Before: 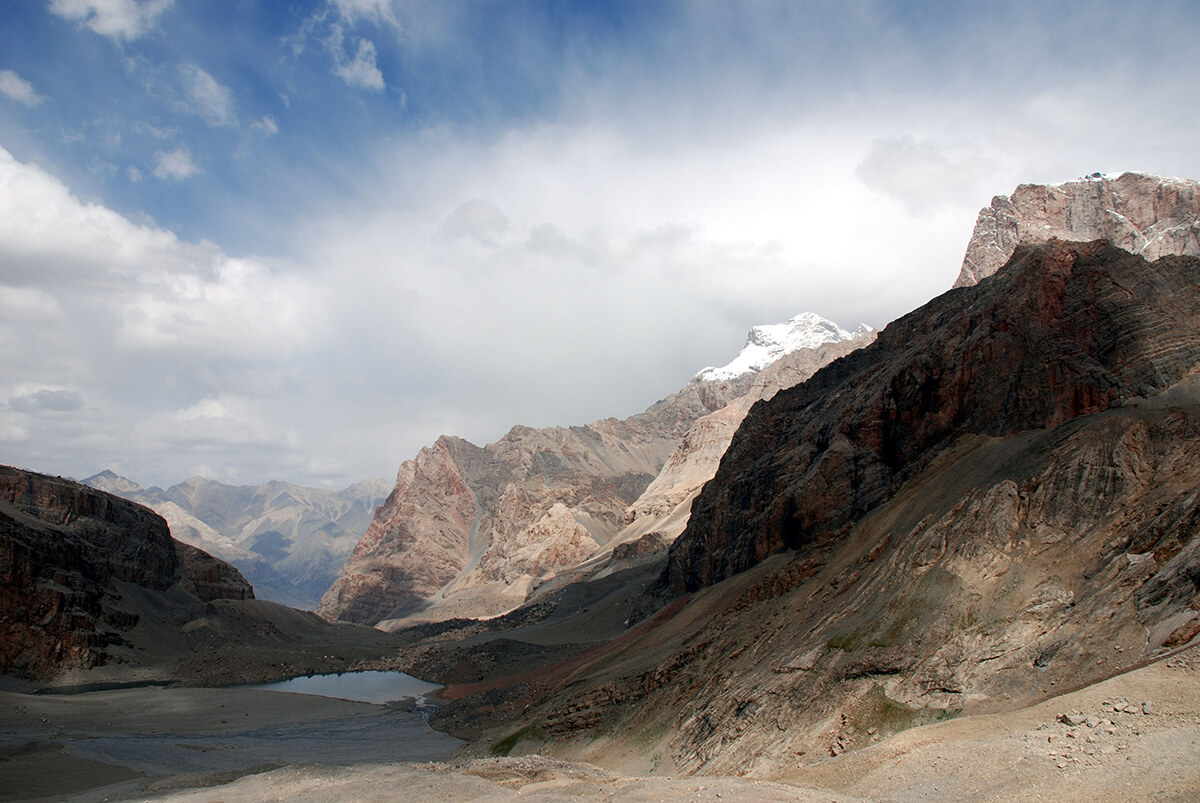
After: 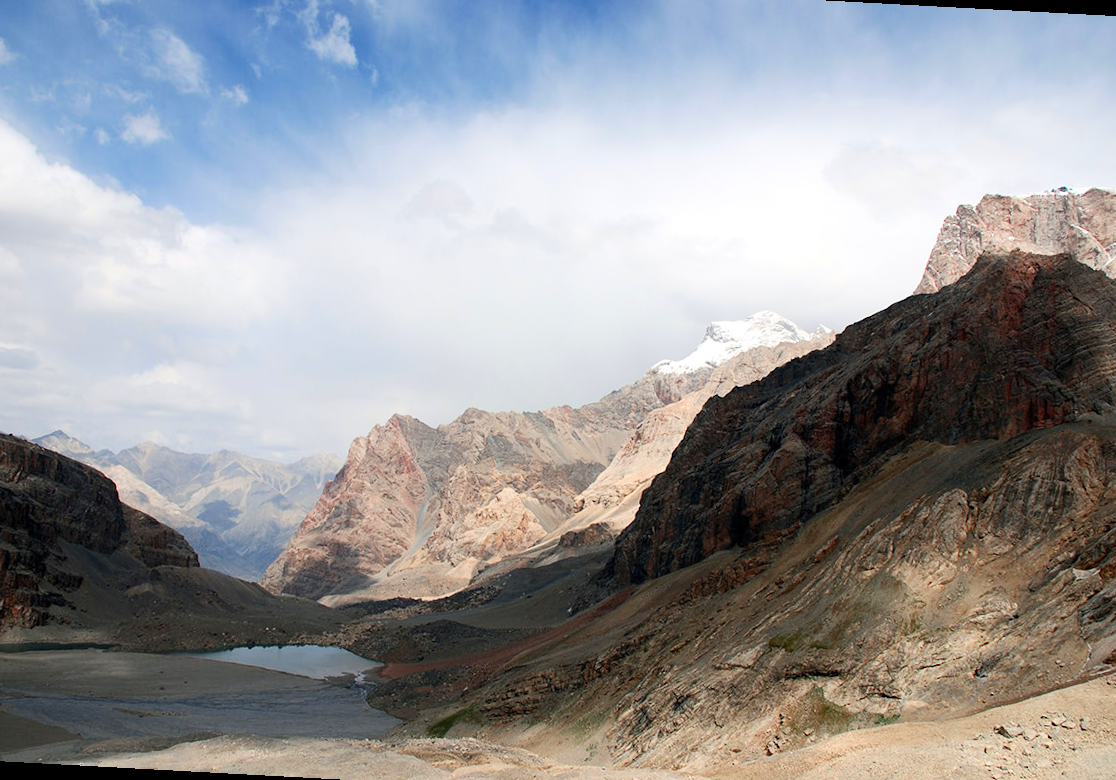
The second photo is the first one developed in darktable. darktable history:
contrast brightness saturation: contrast 0.195, brightness 0.156, saturation 0.22
crop and rotate: angle -3.08°, left 5.305%, top 5.23%, right 4.771%, bottom 4.724%
